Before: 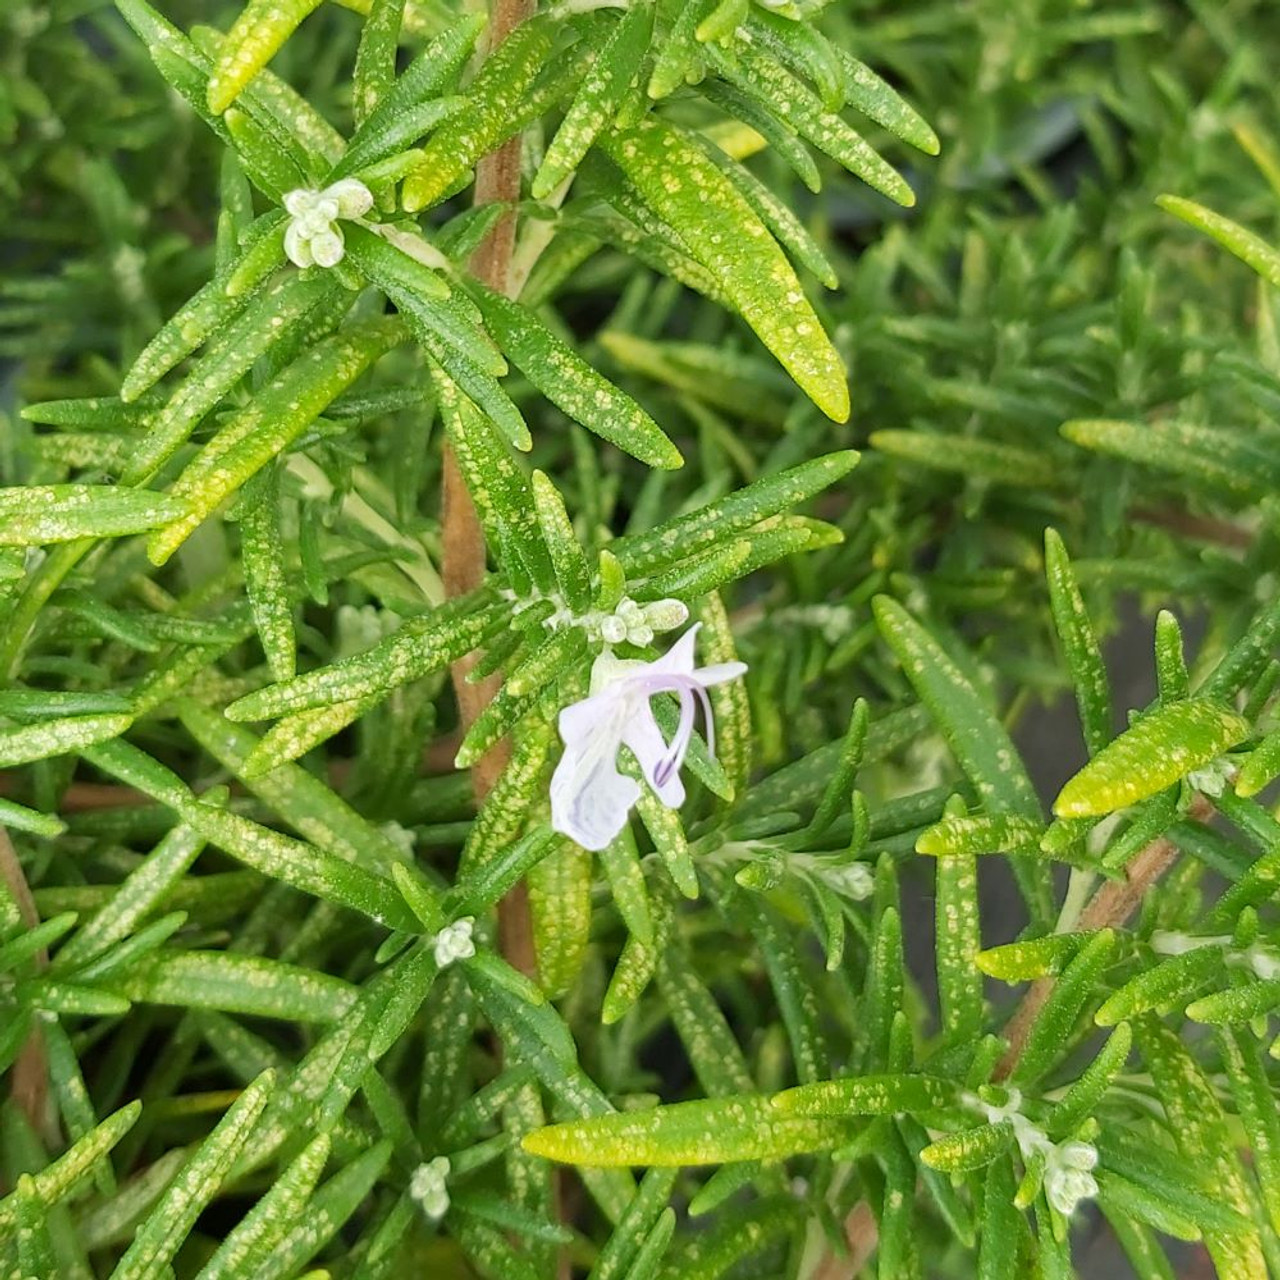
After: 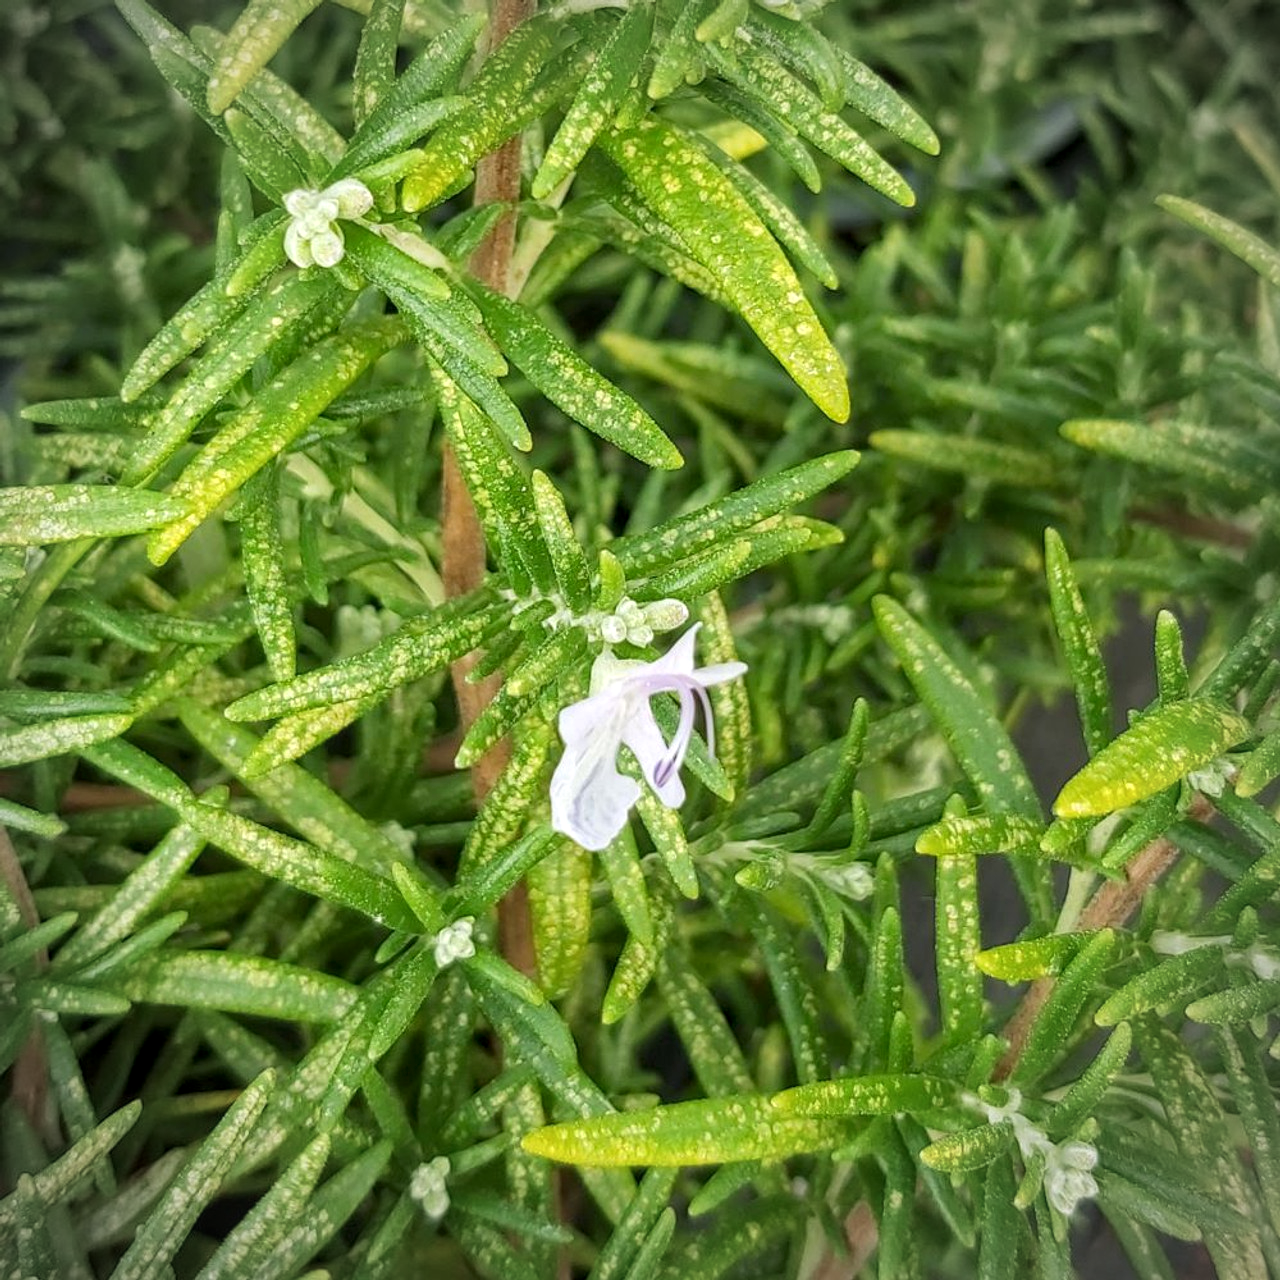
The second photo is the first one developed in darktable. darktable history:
local contrast: on, module defaults
vignetting: on, module defaults
